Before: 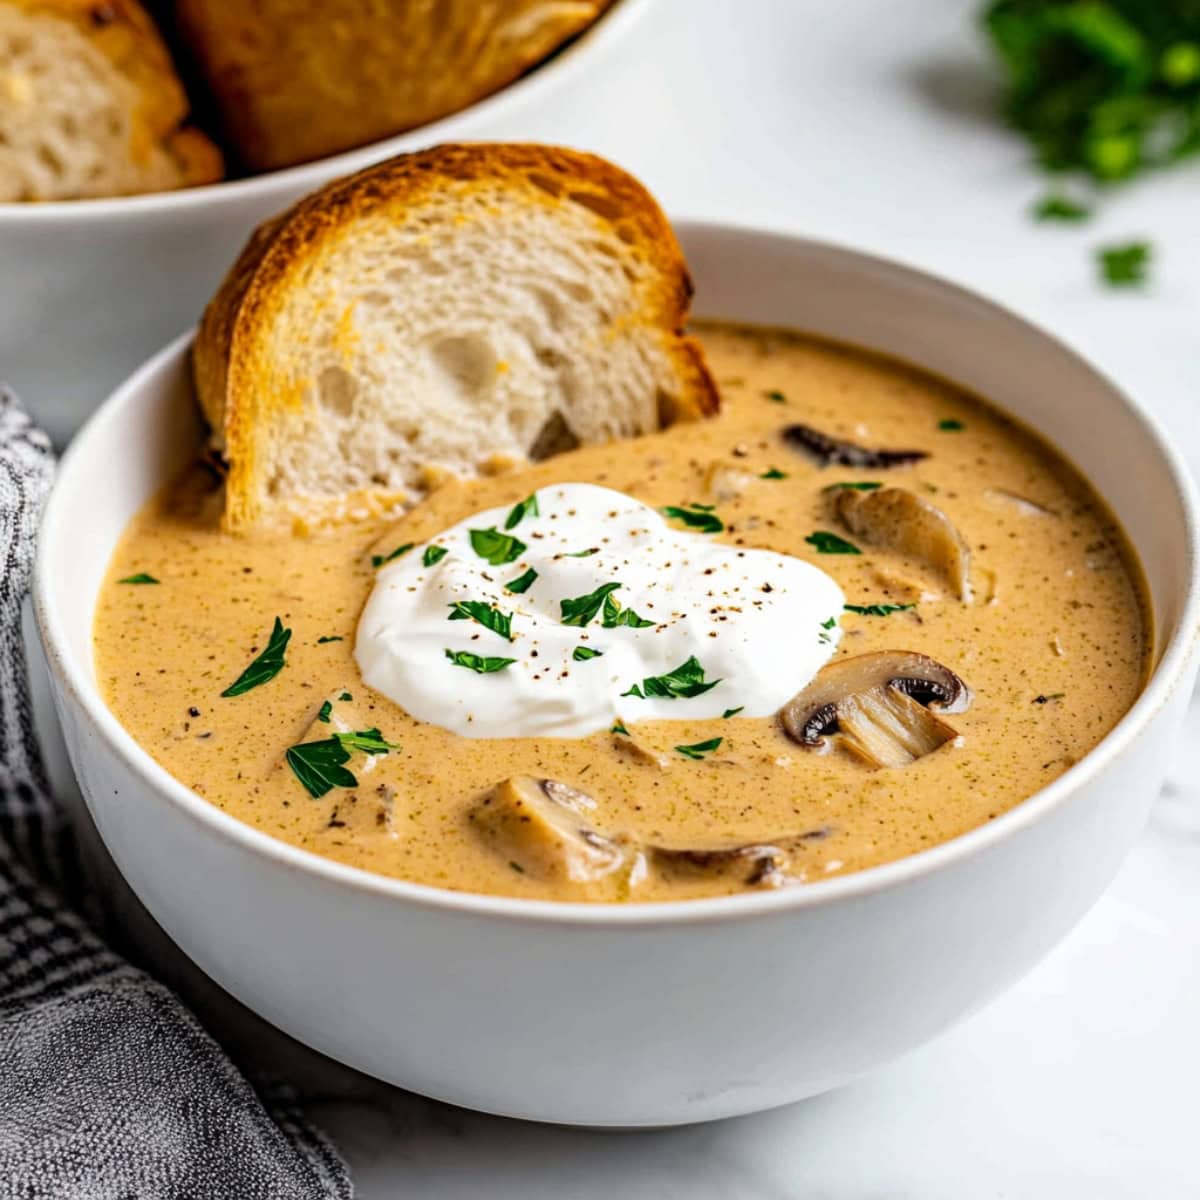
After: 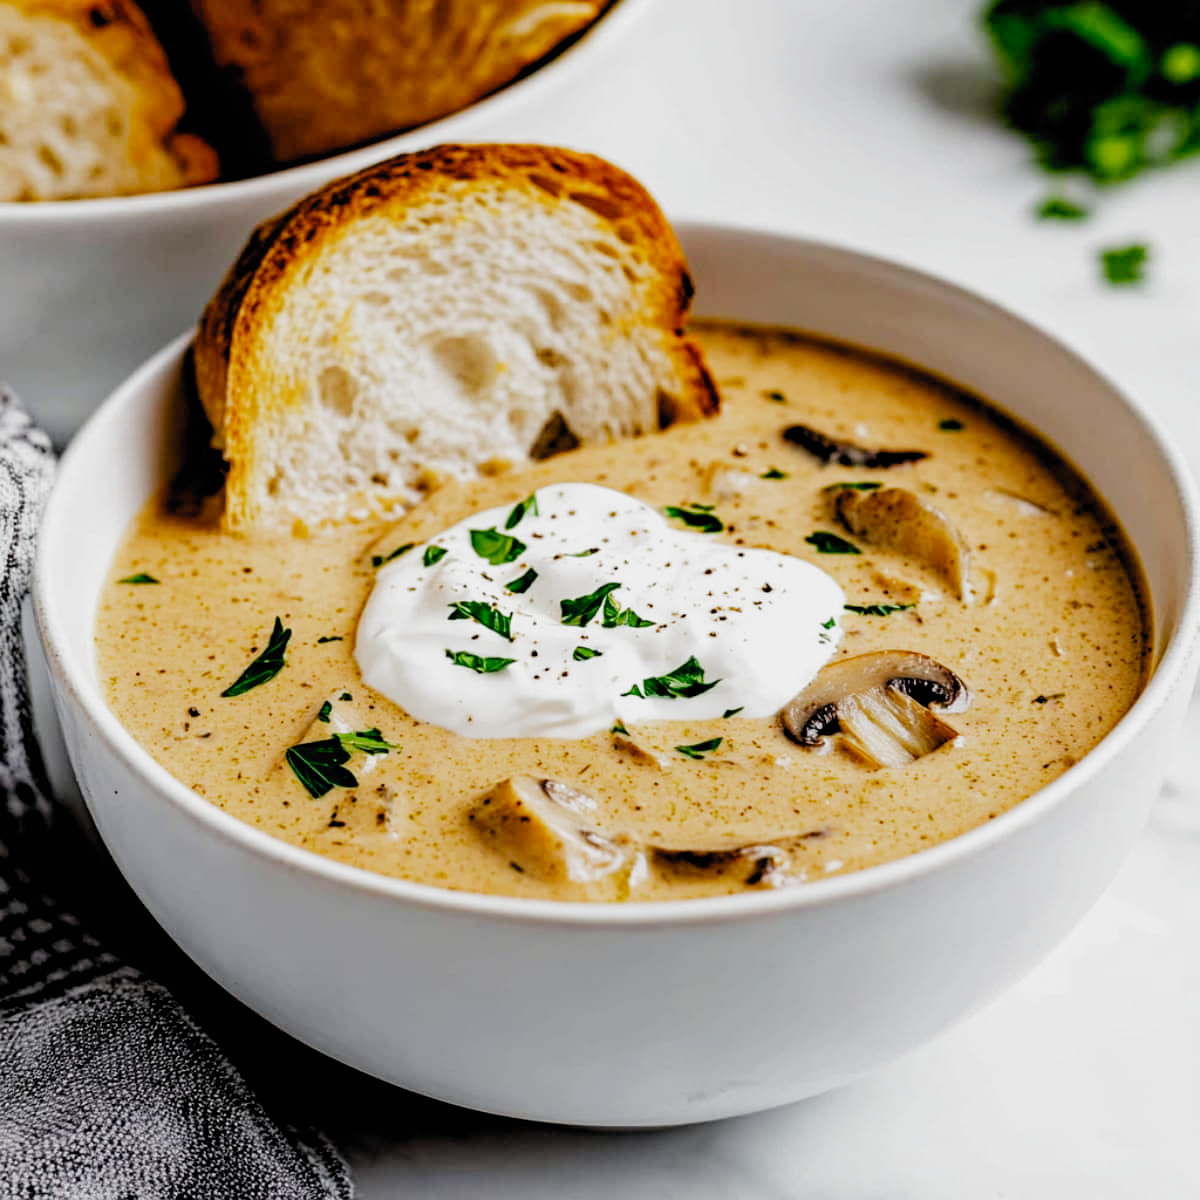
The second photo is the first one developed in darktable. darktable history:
filmic rgb: black relative exposure -3.68 EV, white relative exposure 2.75 EV, threshold 5.97 EV, dynamic range scaling -5.94%, hardness 3.03, preserve chrominance no, color science v4 (2020), contrast in shadows soft, contrast in highlights soft, enable highlight reconstruction true
